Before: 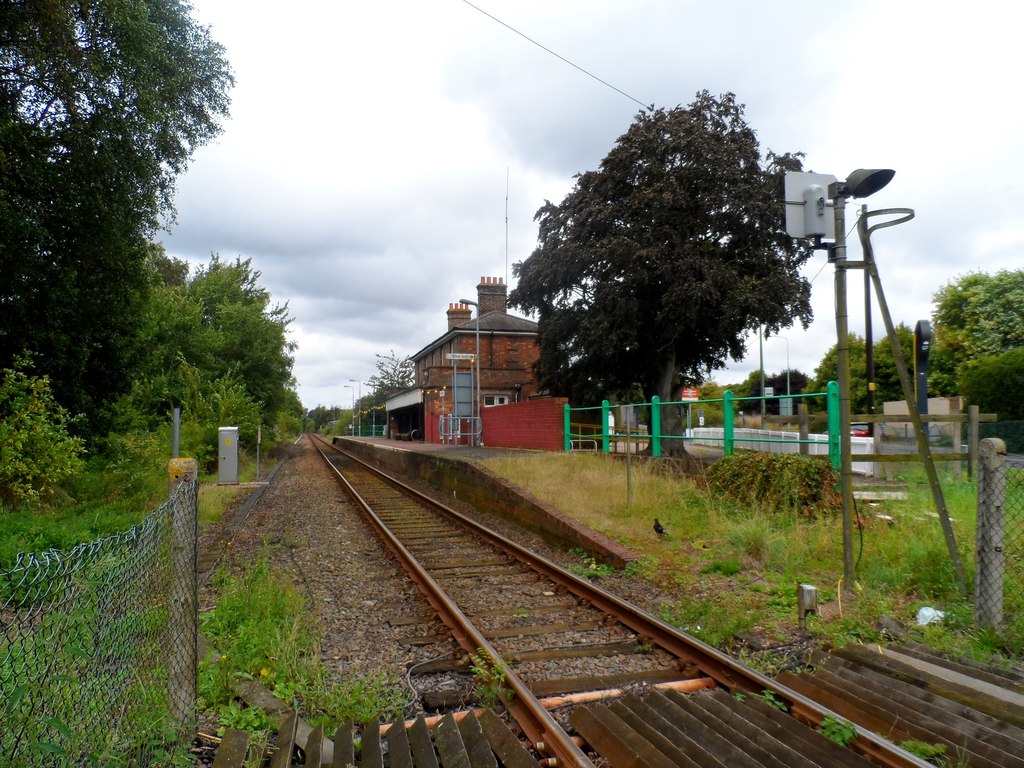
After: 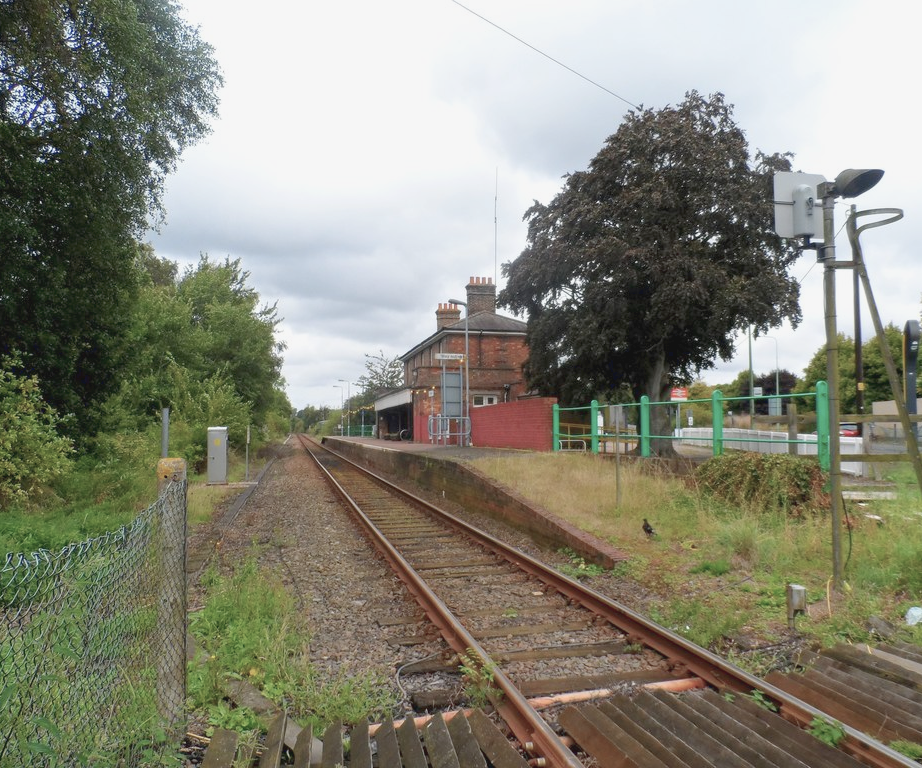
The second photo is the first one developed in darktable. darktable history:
contrast brightness saturation: contrast -0.1, saturation -0.1
color balance rgb: perceptual saturation grading › global saturation -27.94%, hue shift -2.27°, contrast -21.26%
exposure: exposure 0.781 EV, compensate highlight preservation false
crop and rotate: left 1.088%, right 8.807%
